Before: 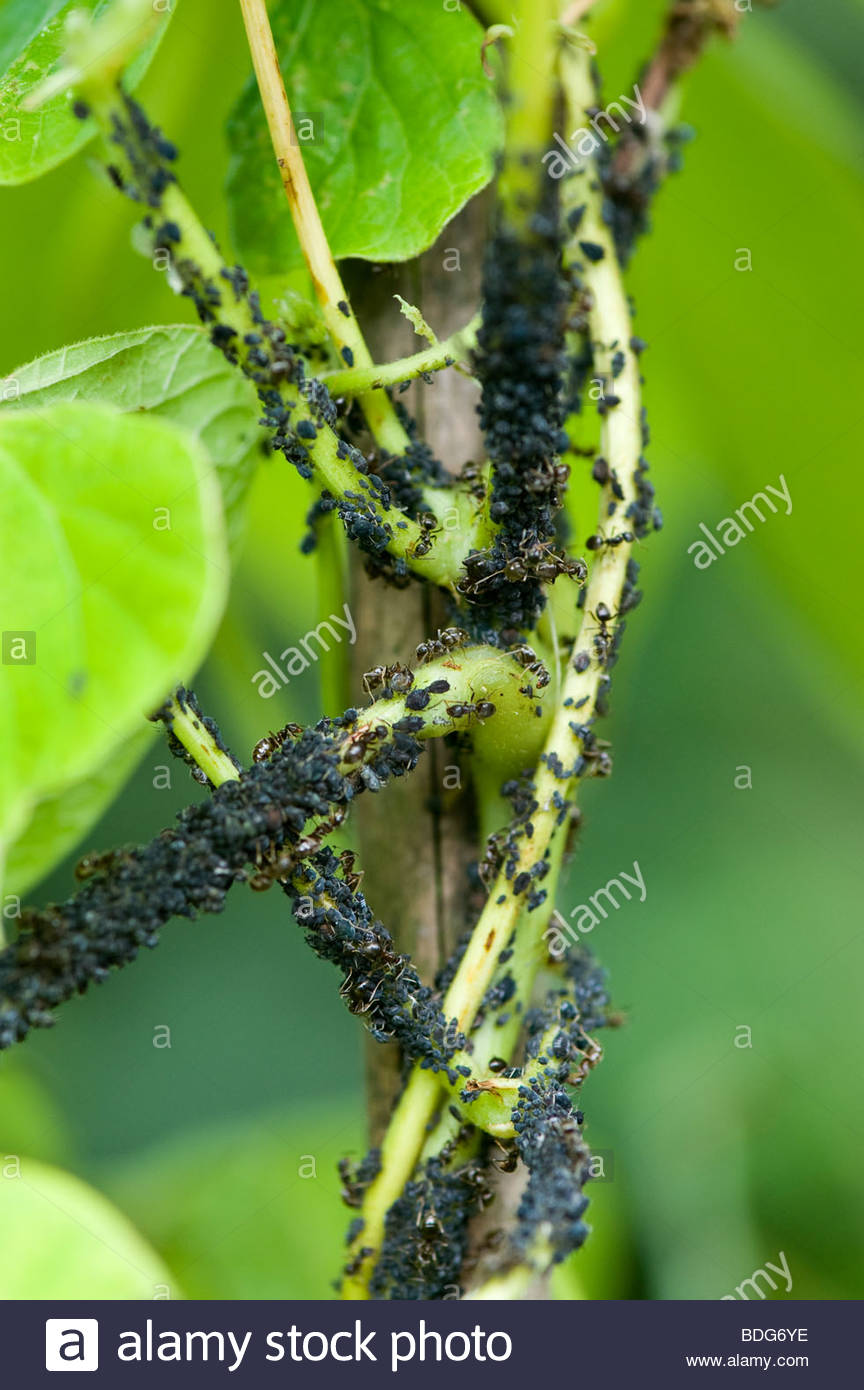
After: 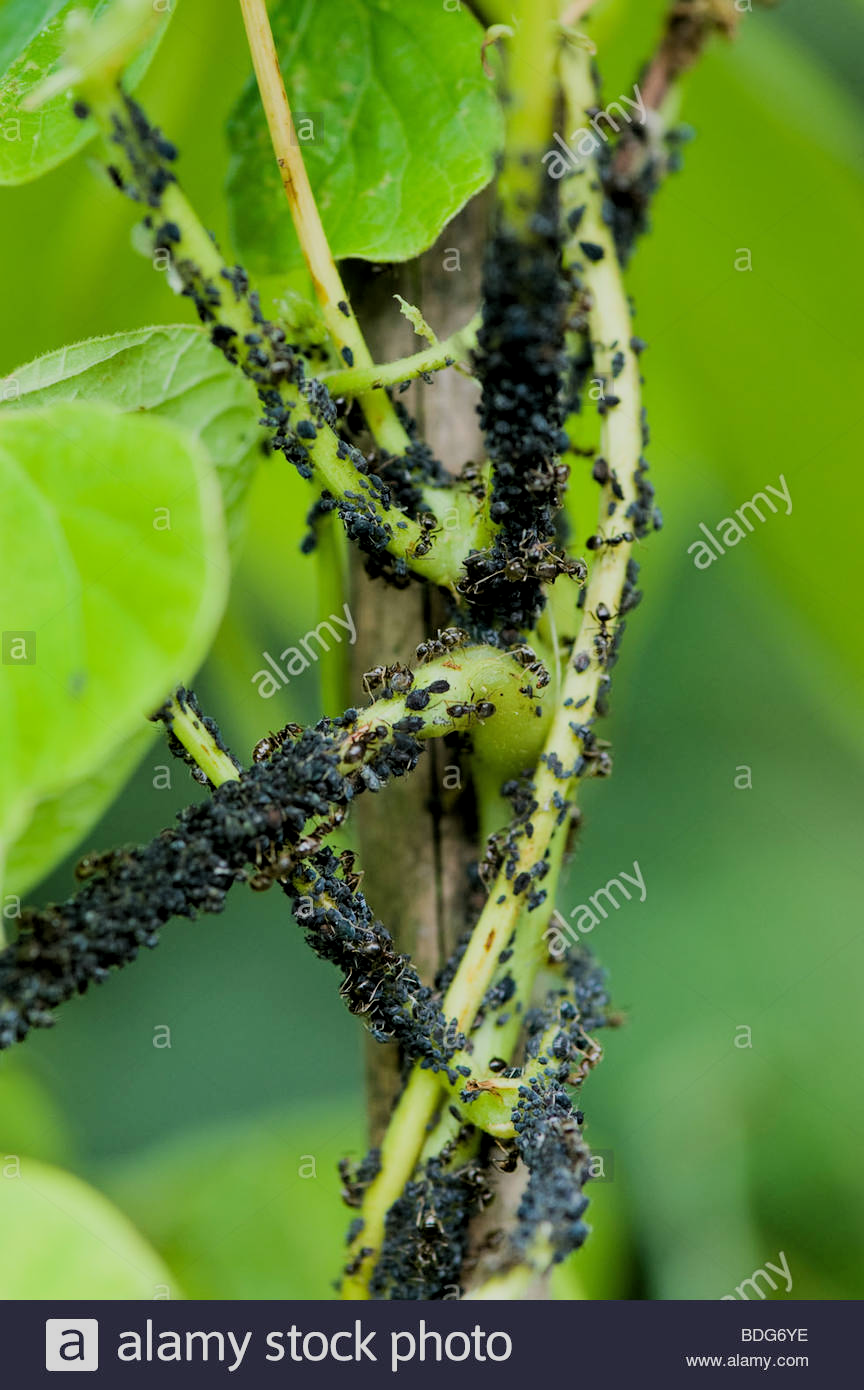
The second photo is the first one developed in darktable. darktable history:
levels: levels [0.026, 0.507, 0.987]
filmic rgb: black relative exposure -8.41 EV, white relative exposure 4.68 EV, hardness 3.82, color science v6 (2022)
